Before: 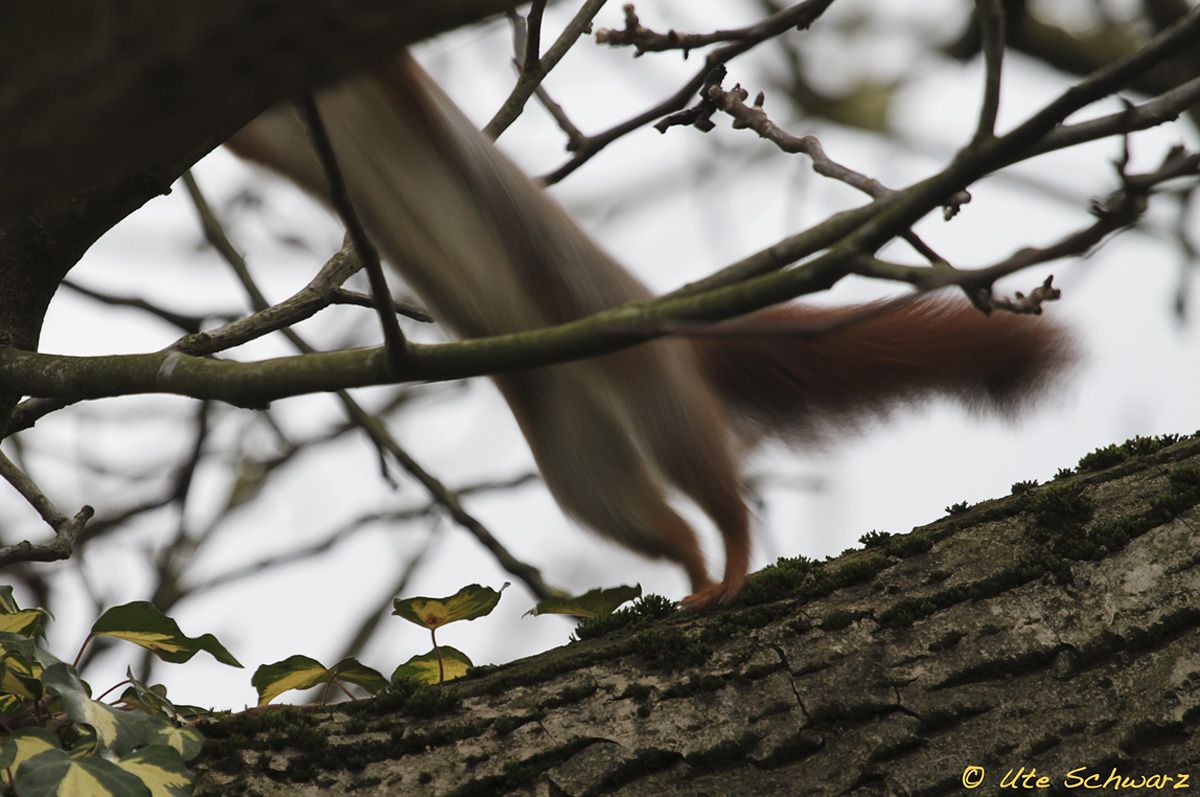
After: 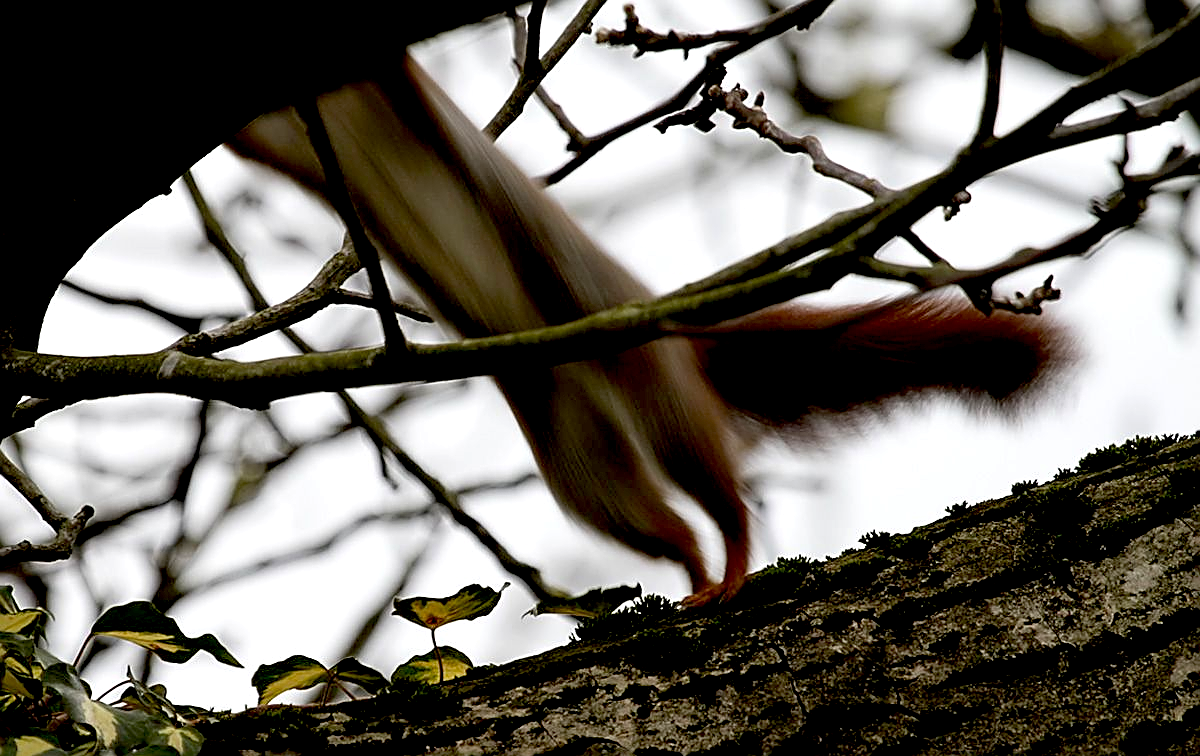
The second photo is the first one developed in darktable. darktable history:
exposure: black level correction 0.031, exposure 0.304 EV, compensate highlight preservation false
sharpen: amount 0.75
crop and rotate: top 0%, bottom 5.097%
